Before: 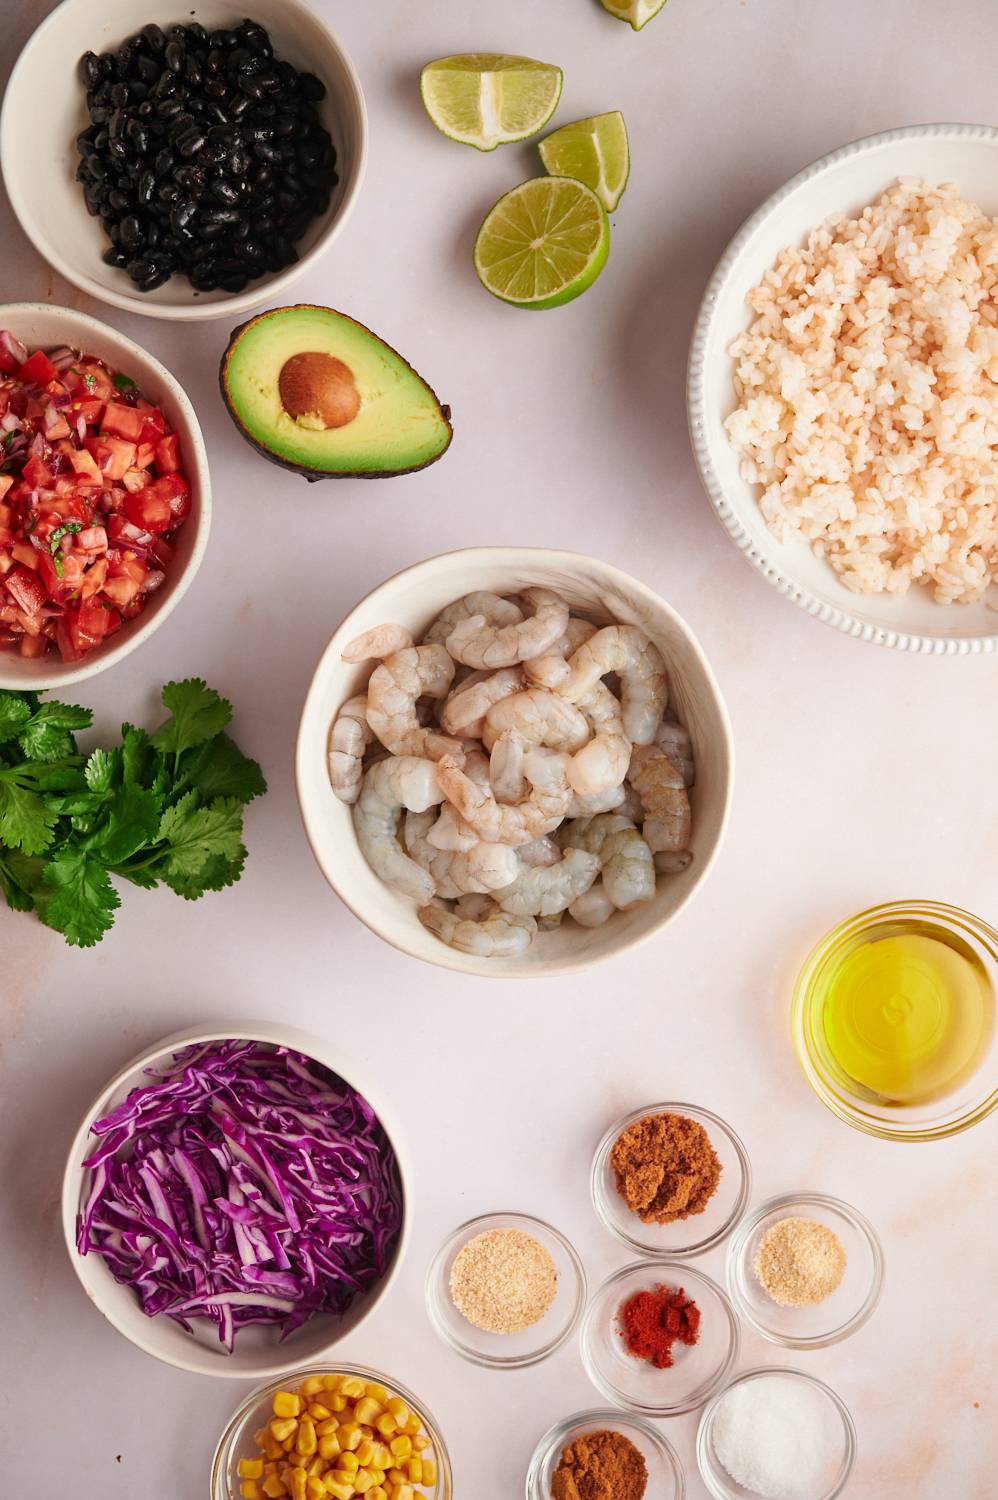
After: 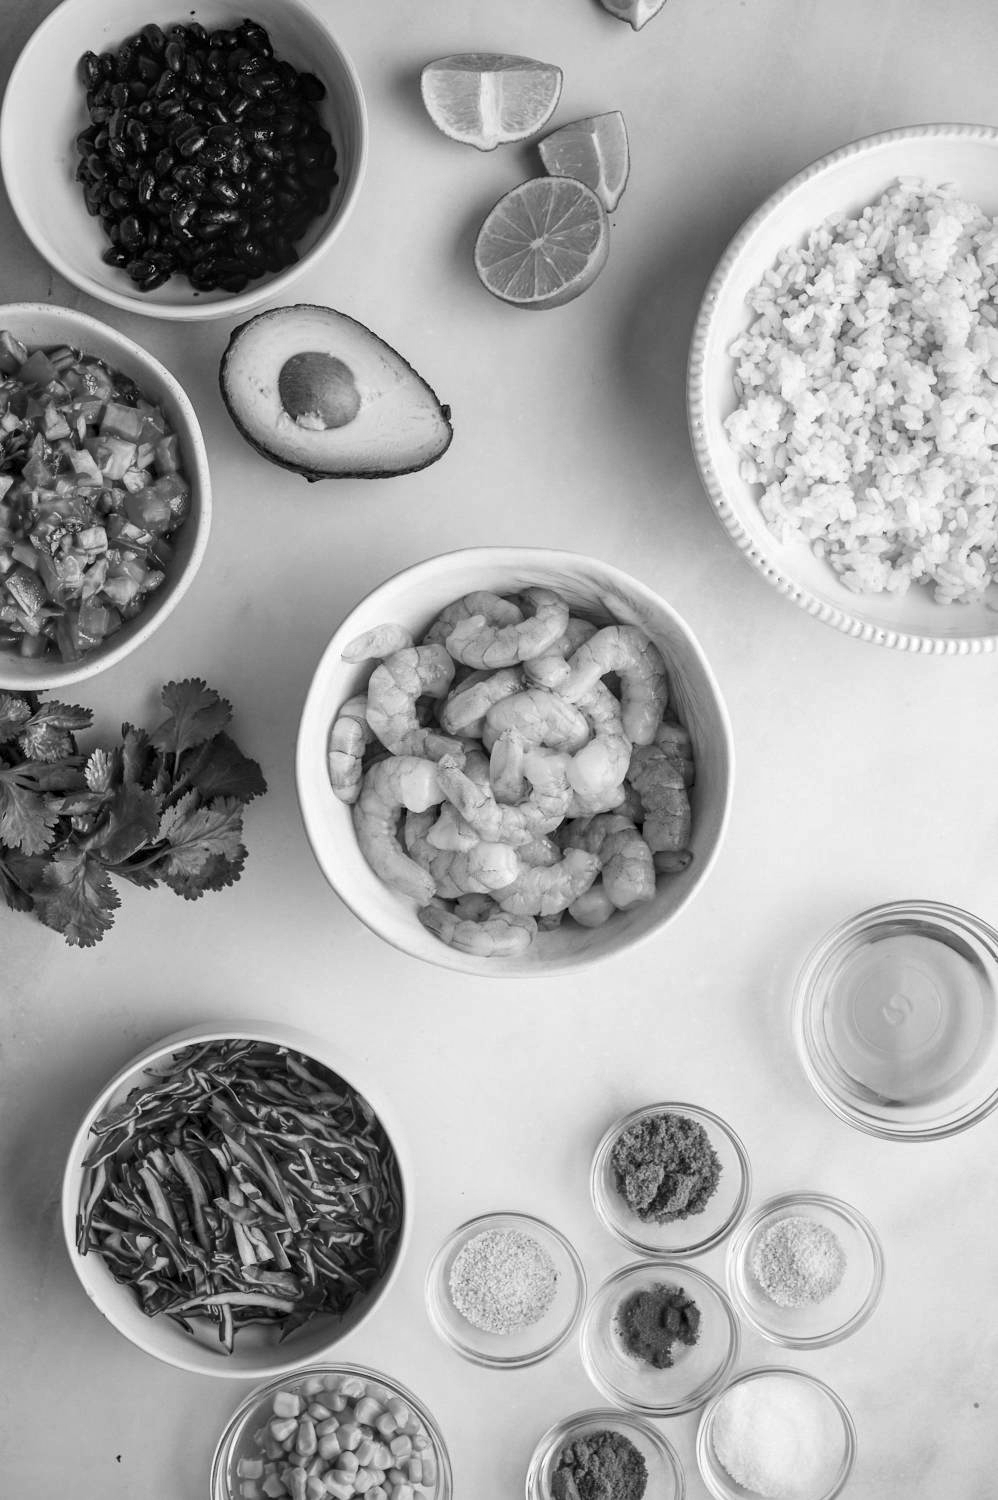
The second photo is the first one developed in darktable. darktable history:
monochrome: a -3.63, b -0.465
rotate and perspective: crop left 0, crop top 0
local contrast: on, module defaults
